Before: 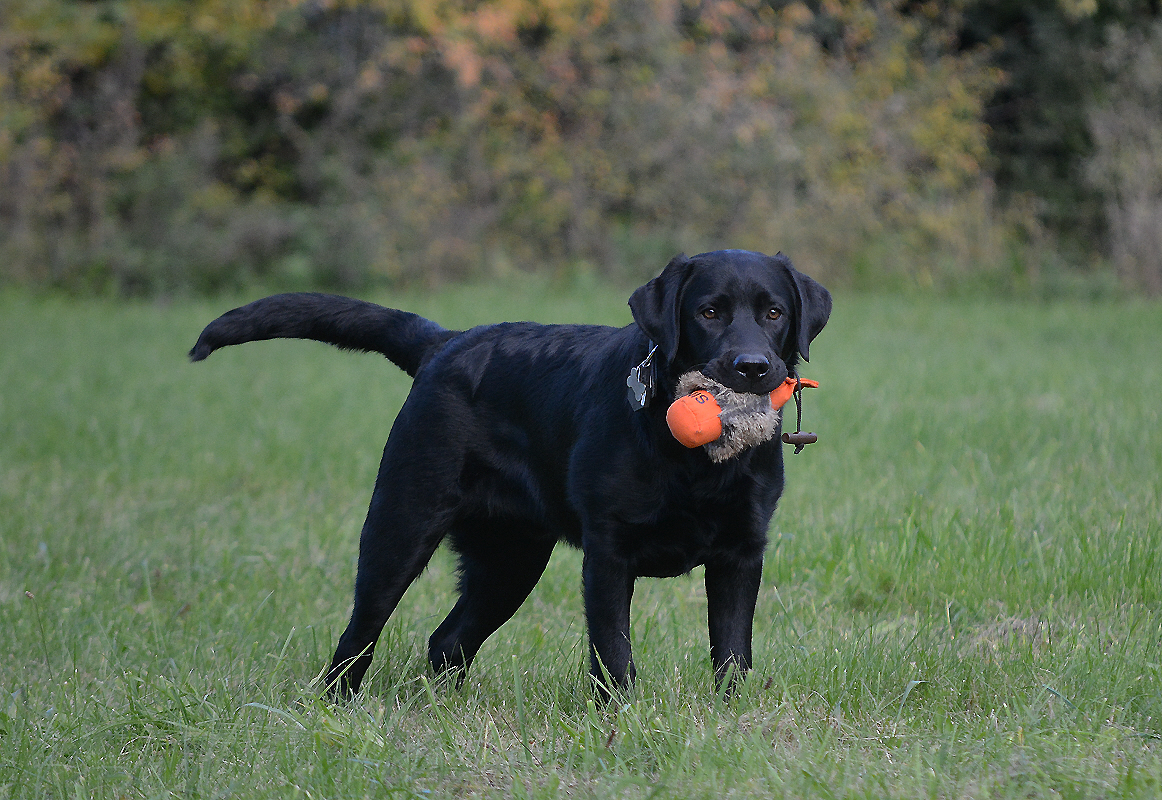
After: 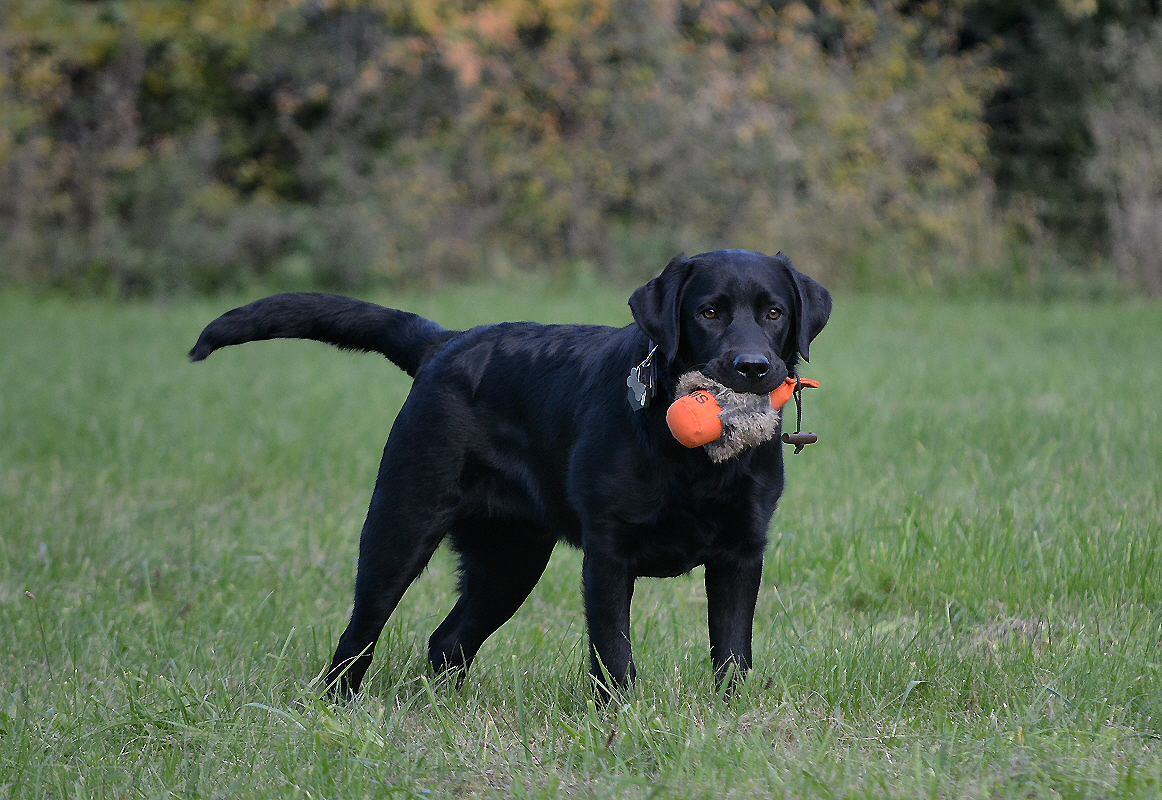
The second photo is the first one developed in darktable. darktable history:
local contrast: mode bilateral grid, contrast 20, coarseness 50, detail 120%, midtone range 0.2
